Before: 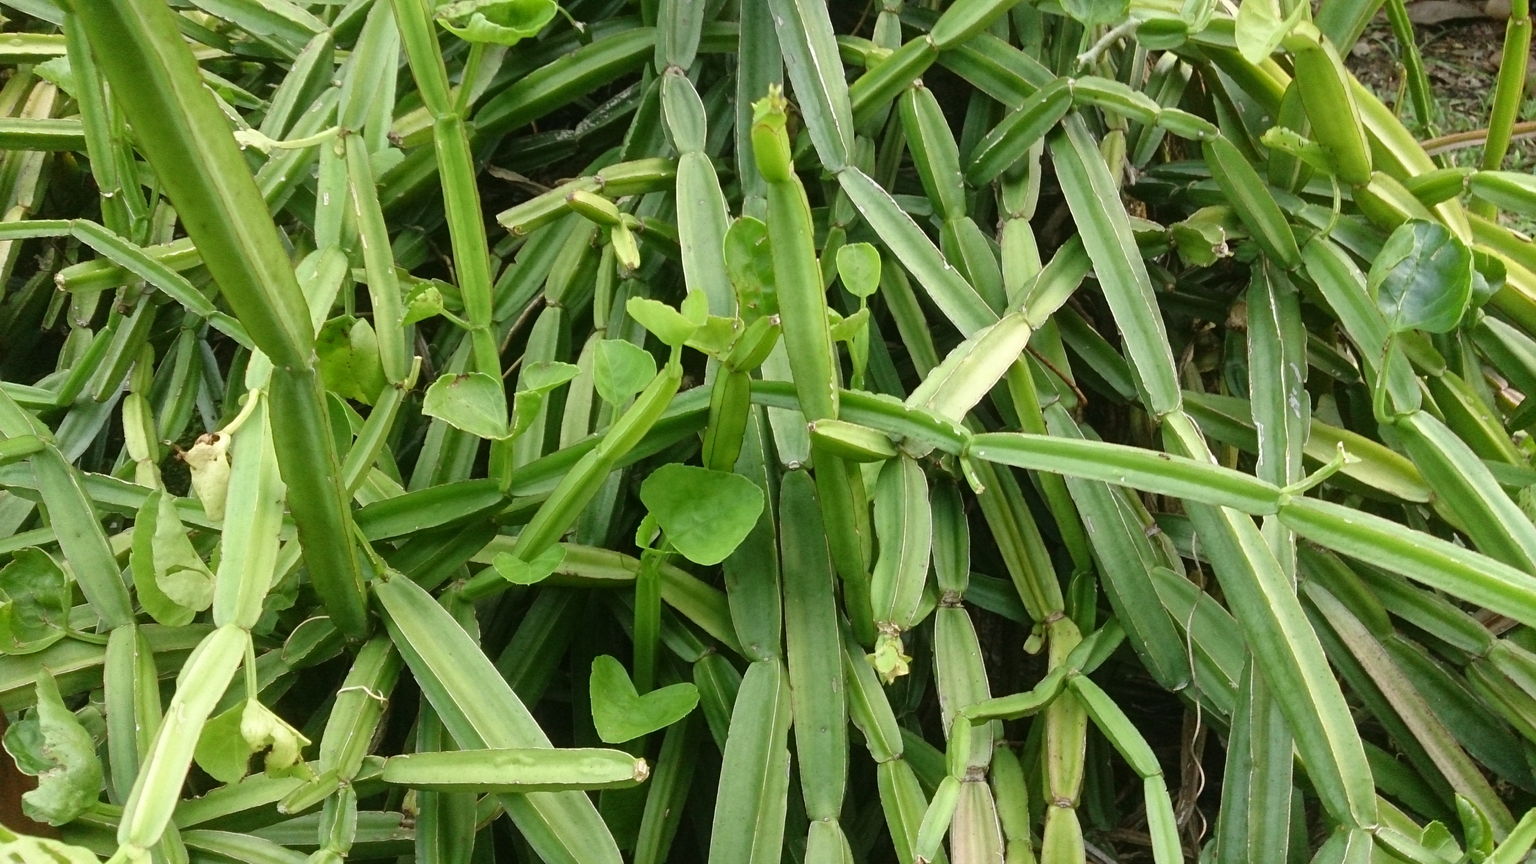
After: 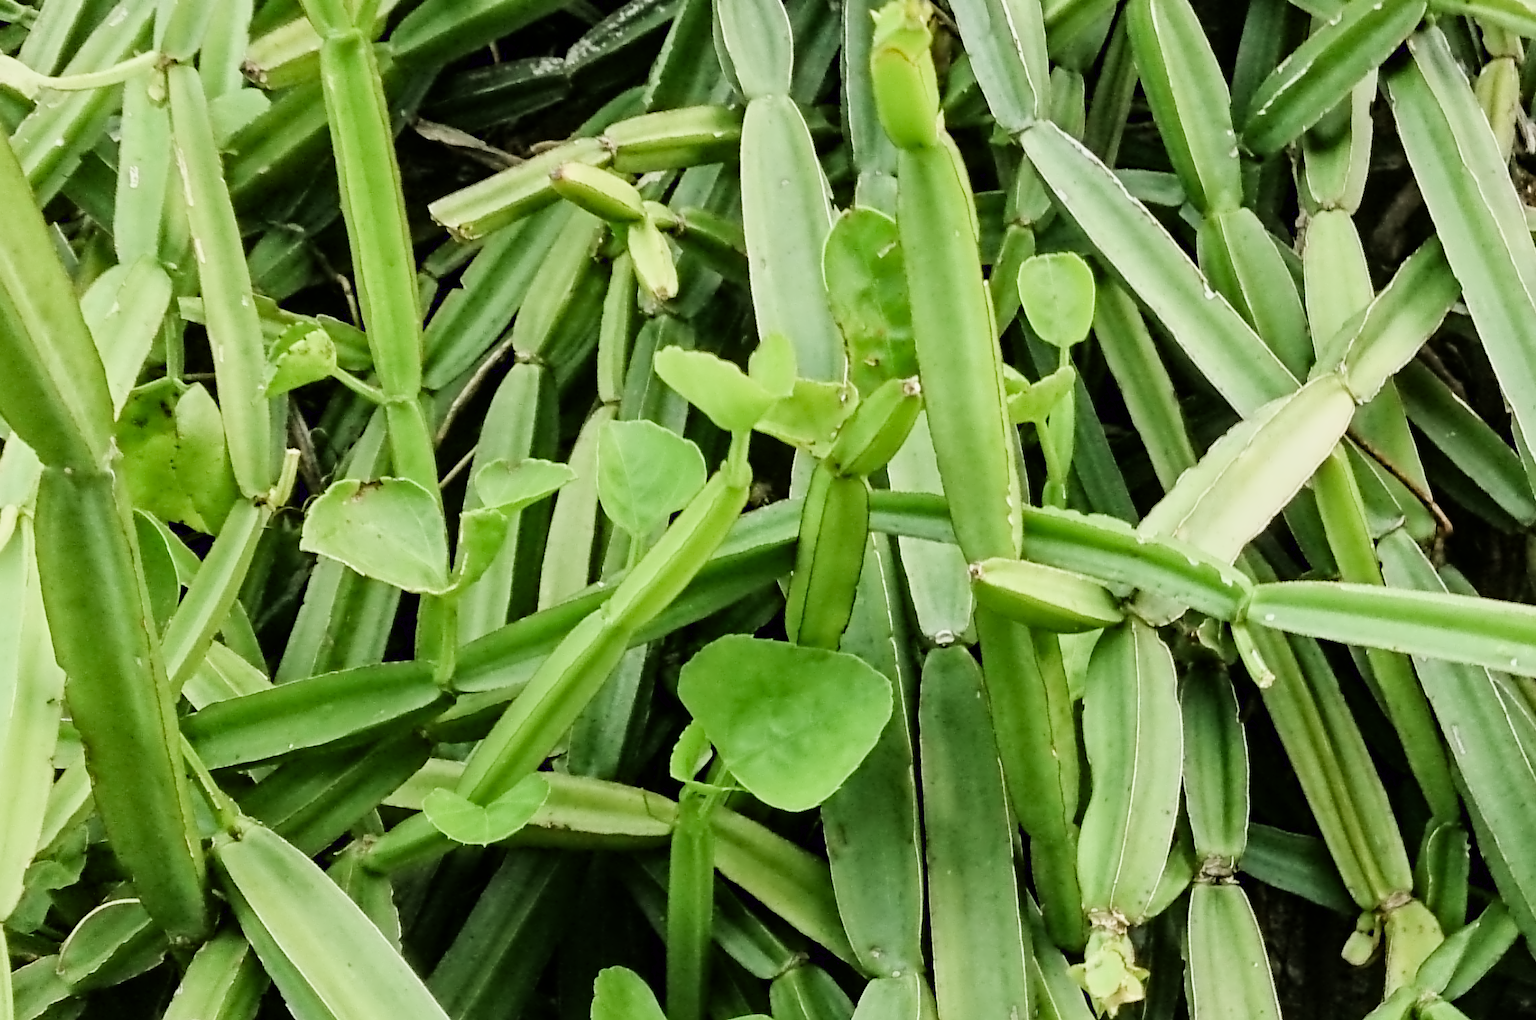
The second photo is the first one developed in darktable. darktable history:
exposure: exposure 0.636 EV, compensate highlight preservation false
crop: left 16.202%, top 11.208%, right 26.045%, bottom 20.557%
filmic rgb: black relative exposure -7.65 EV, white relative exposure 4.56 EV, hardness 3.61, contrast 1.05
contrast equalizer: octaves 7, y [[0.5, 0.542, 0.583, 0.625, 0.667, 0.708], [0.5 ×6], [0.5 ×6], [0, 0.033, 0.067, 0.1, 0.133, 0.167], [0, 0.05, 0.1, 0.15, 0.2, 0.25]]
